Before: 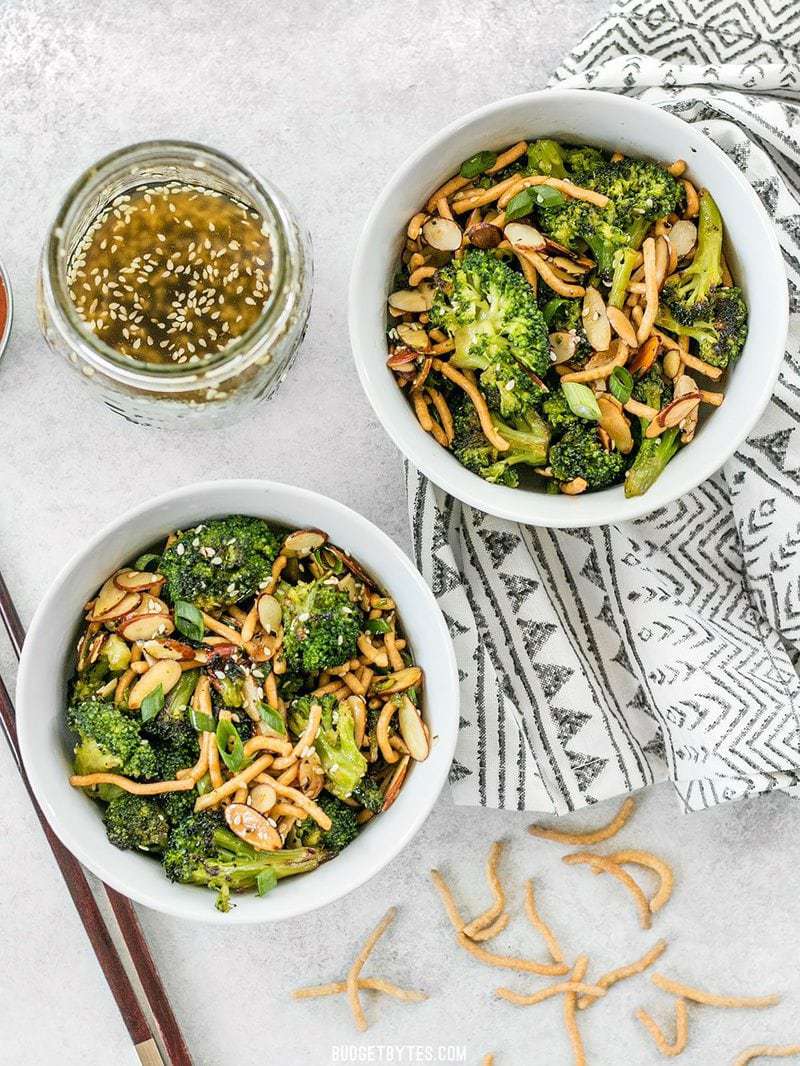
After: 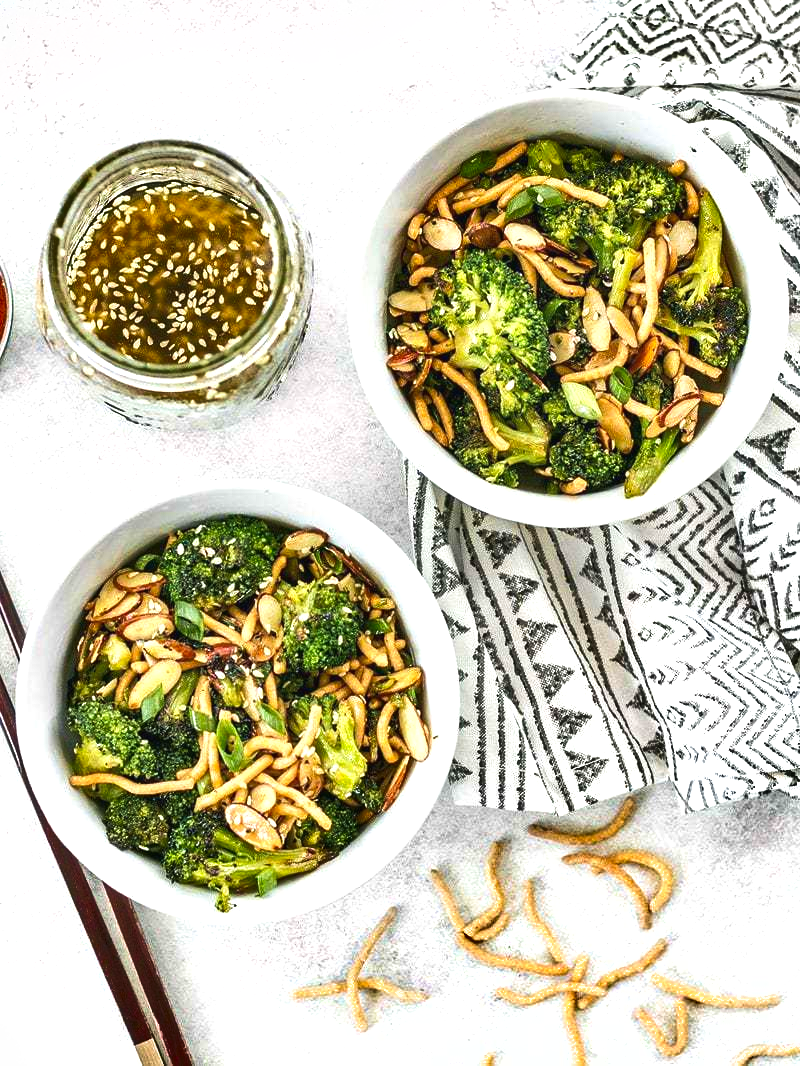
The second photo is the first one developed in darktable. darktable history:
shadows and highlights: soften with gaussian
velvia: on, module defaults
exposure: black level correction -0.002, exposure 0.535 EV, compensate exposure bias true, compensate highlight preservation false
